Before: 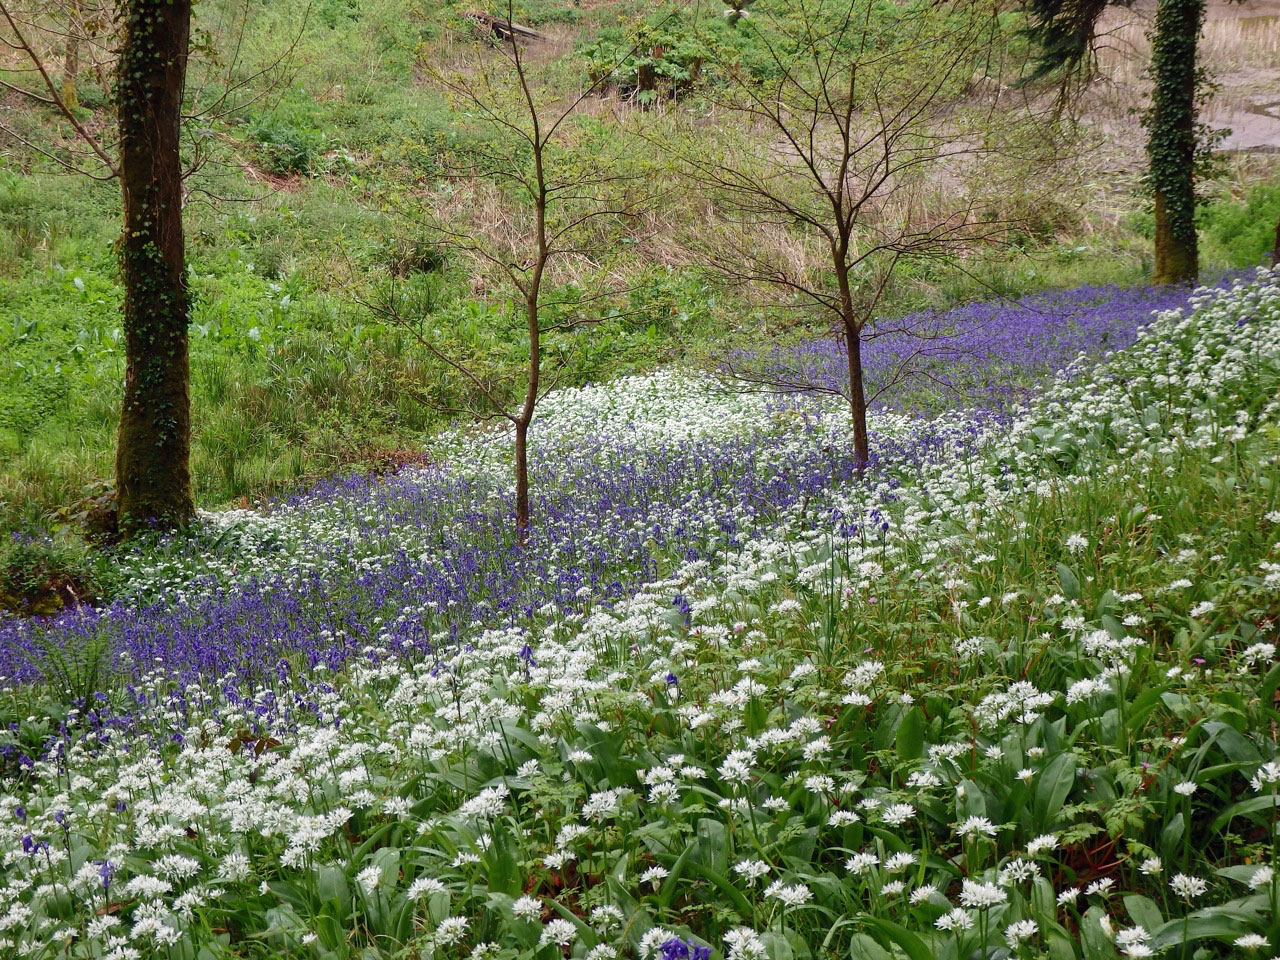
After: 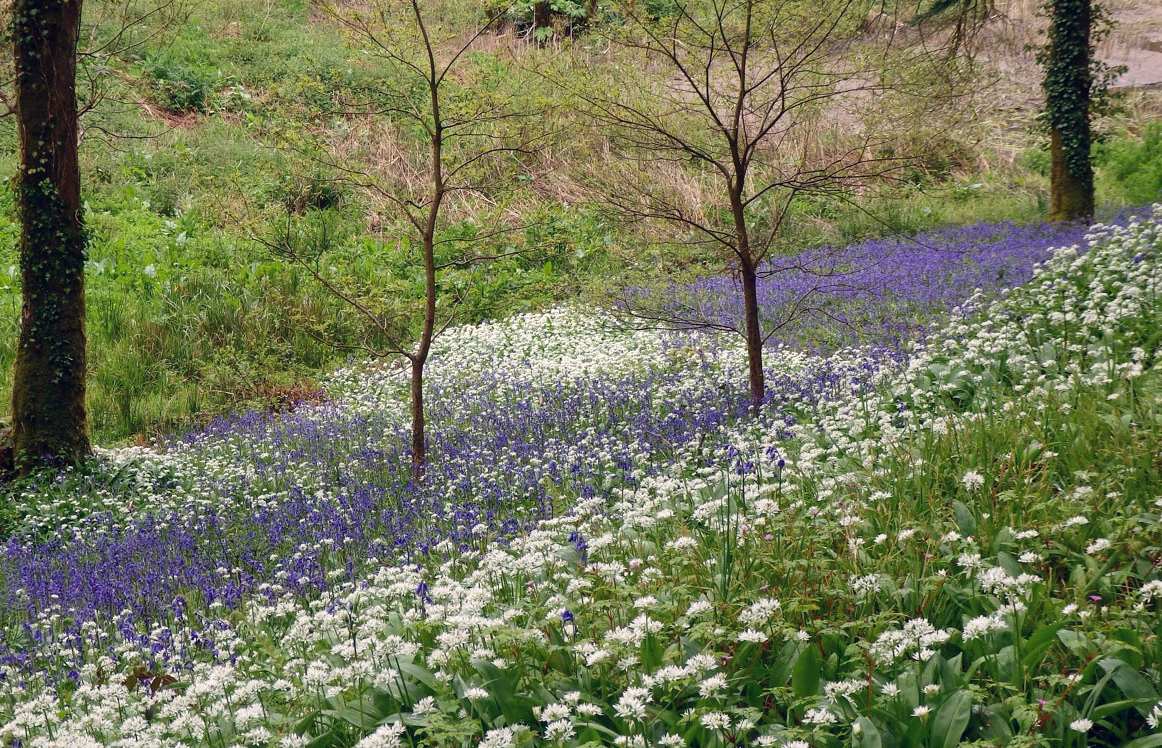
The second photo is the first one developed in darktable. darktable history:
color balance rgb: shadows lift › hue 87.51°, highlights gain › chroma 1.62%, highlights gain › hue 55.1°, global offset › chroma 0.06%, global offset › hue 253.66°, linear chroma grading › global chroma 0.5%
crop: left 8.155%, top 6.611%, bottom 15.385%
